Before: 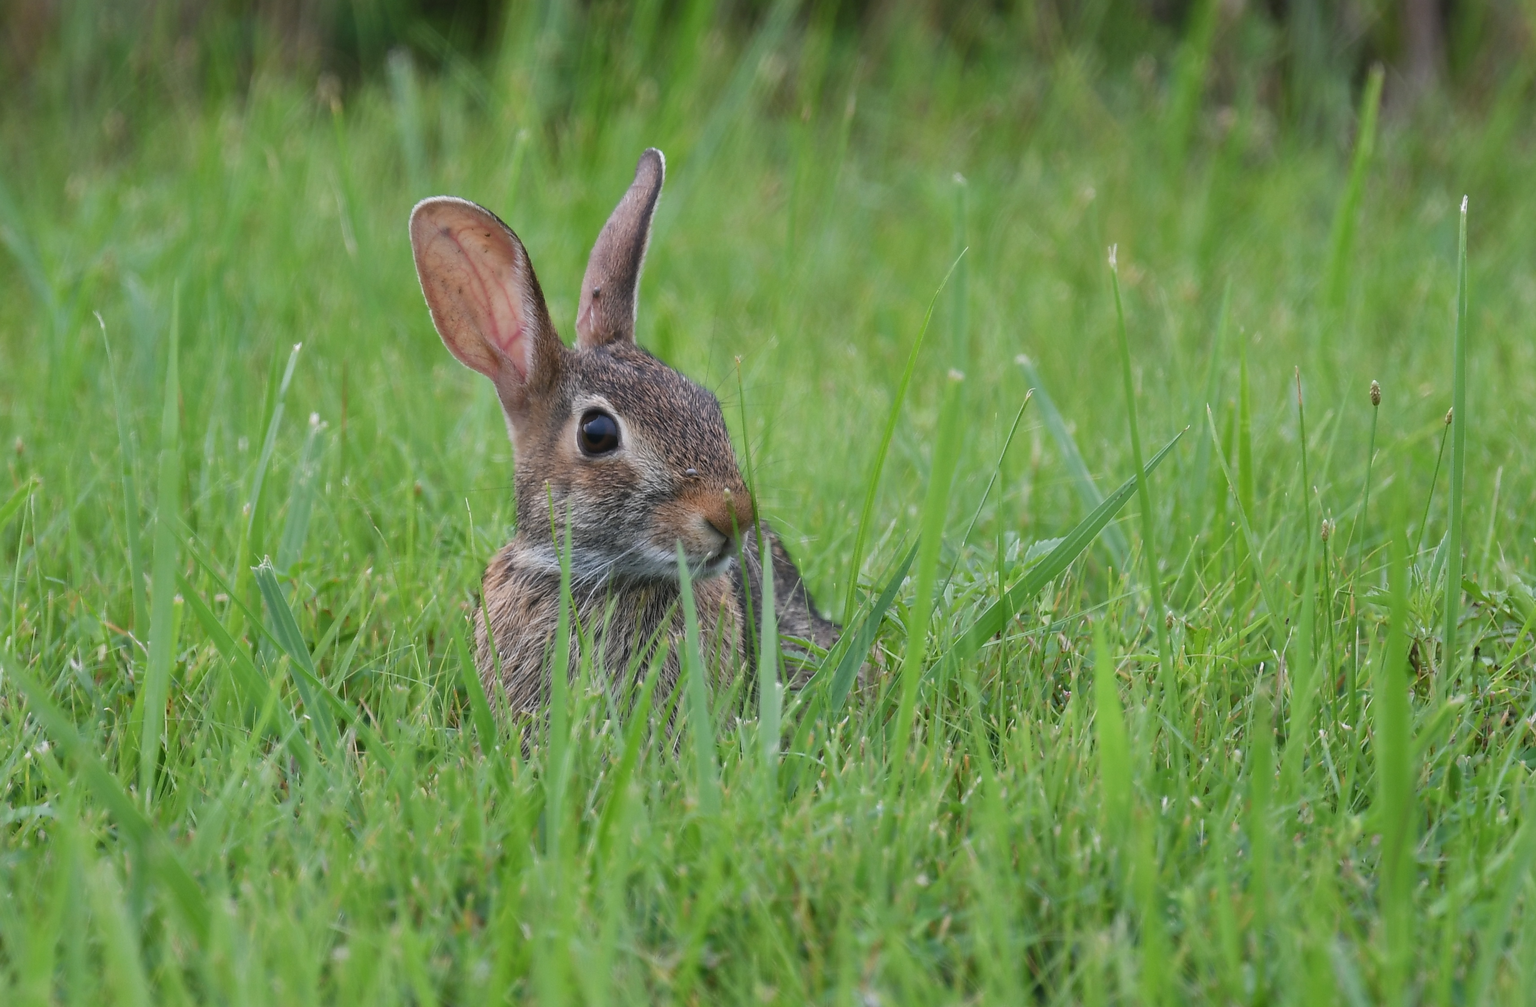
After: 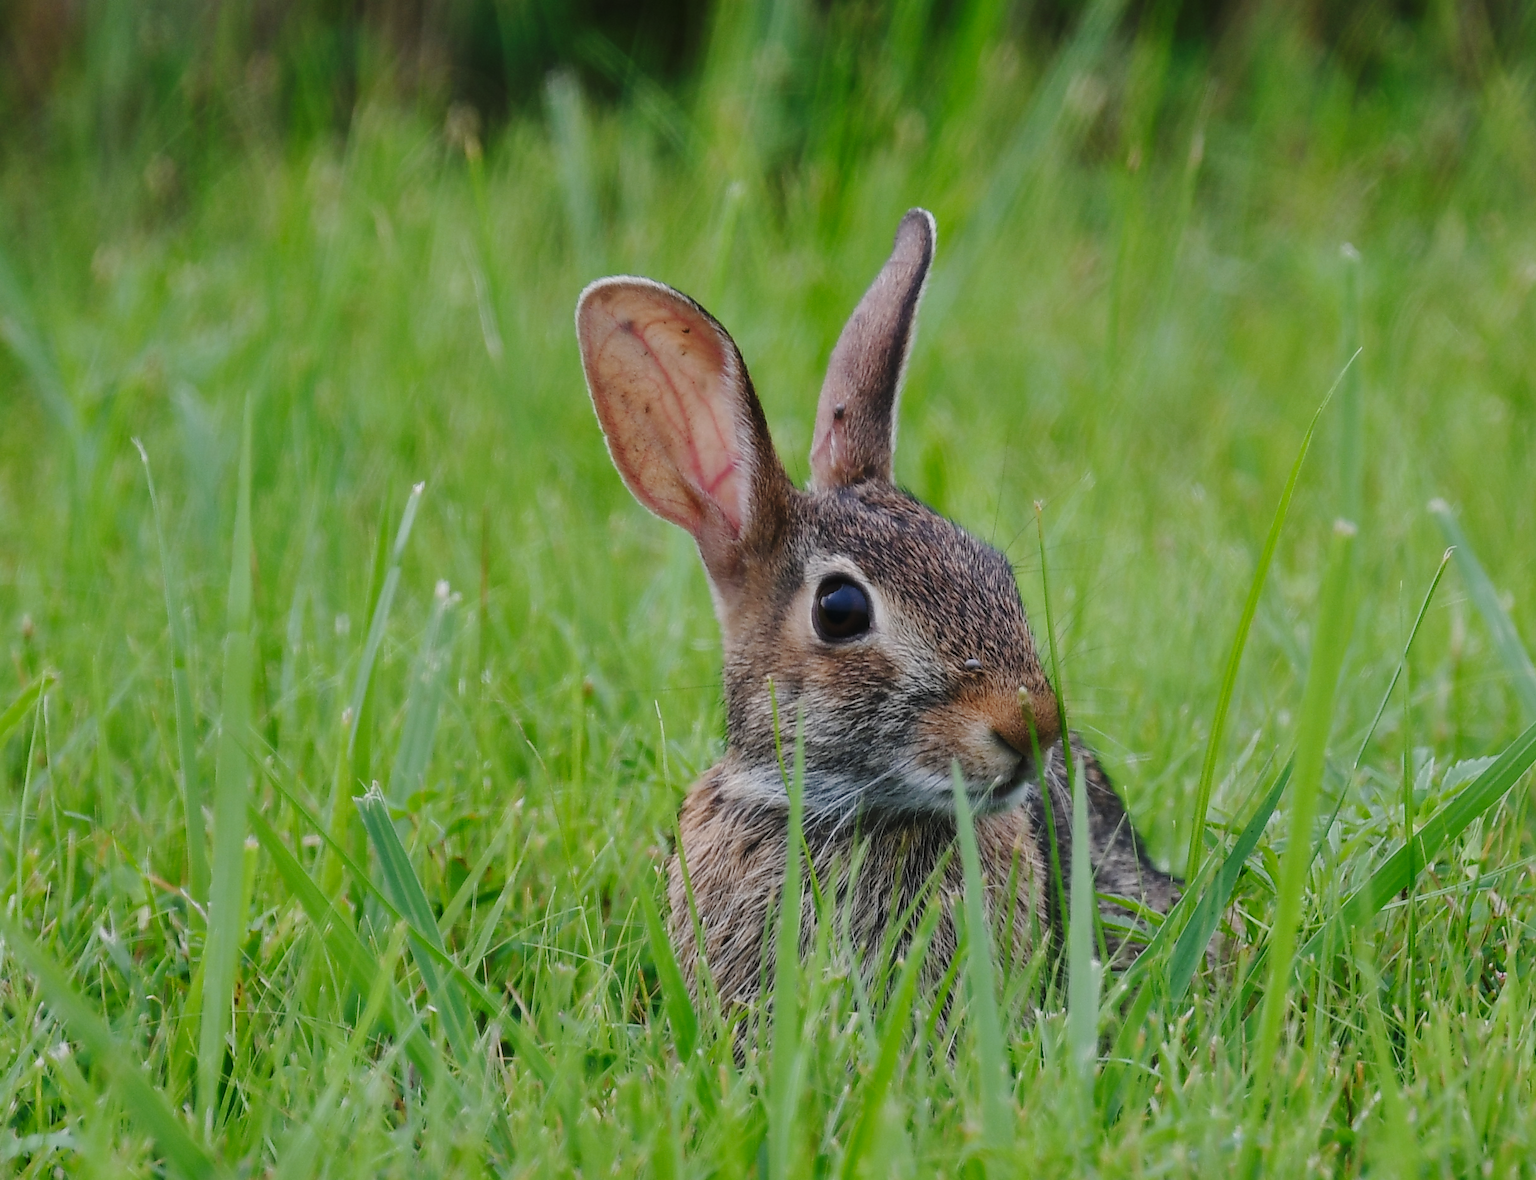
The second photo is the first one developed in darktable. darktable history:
base curve: curves: ch0 [(0, 0) (0.028, 0.03) (0.121, 0.232) (0.46, 0.748) (0.859, 0.968) (1, 1)], preserve colors none
crop: right 28.885%, bottom 16.626%
exposure: exposure -1 EV, compensate highlight preservation false
